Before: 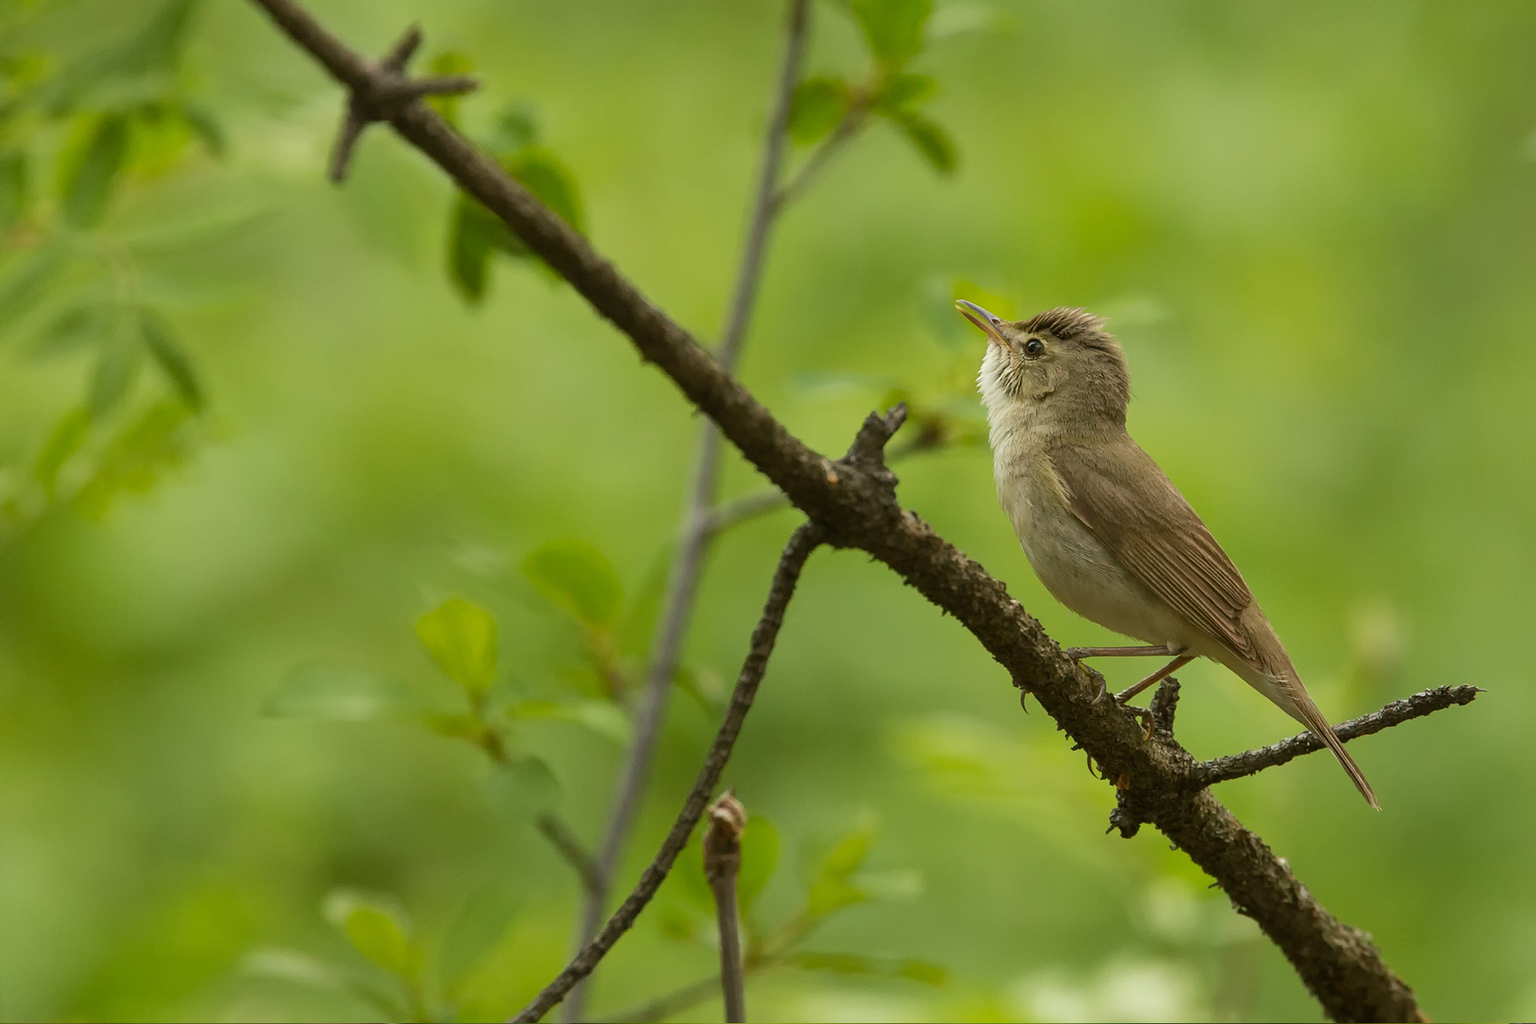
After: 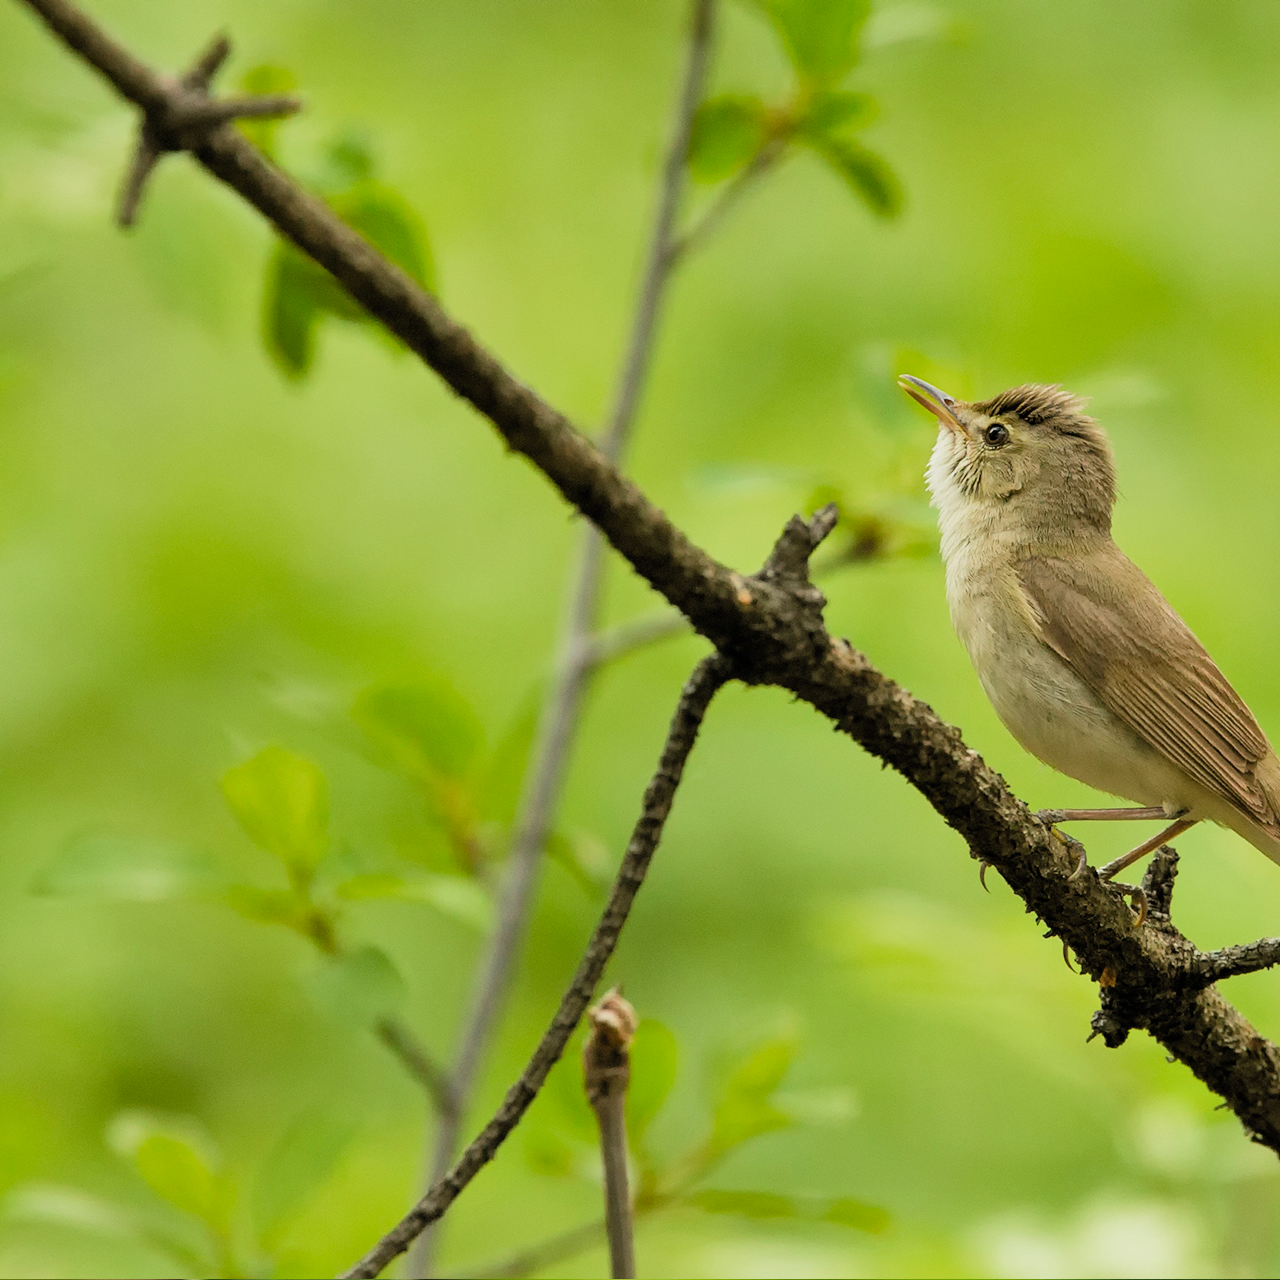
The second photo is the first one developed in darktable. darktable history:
shadows and highlights: soften with gaussian
exposure: black level correction 0, exposure 1 EV, compensate exposure bias true, compensate highlight preservation false
filmic rgb: black relative exposure -4.58 EV, white relative exposure 4.8 EV, threshold 3 EV, hardness 2.36, latitude 36.07%, contrast 1.048, highlights saturation mix 1.32%, shadows ↔ highlights balance 1.25%, color science v4 (2020), enable highlight reconstruction true
crop and rotate: left 15.446%, right 17.836%
